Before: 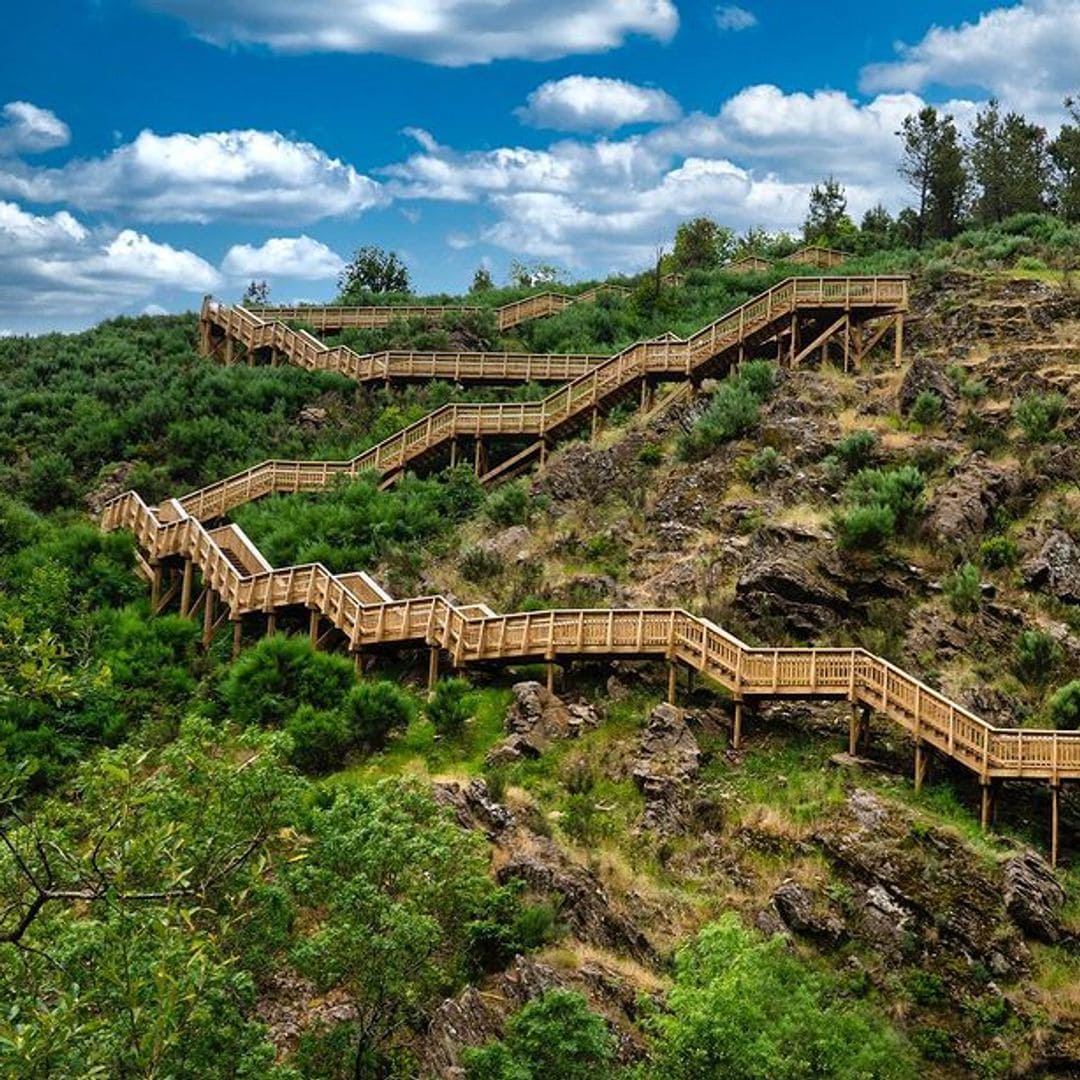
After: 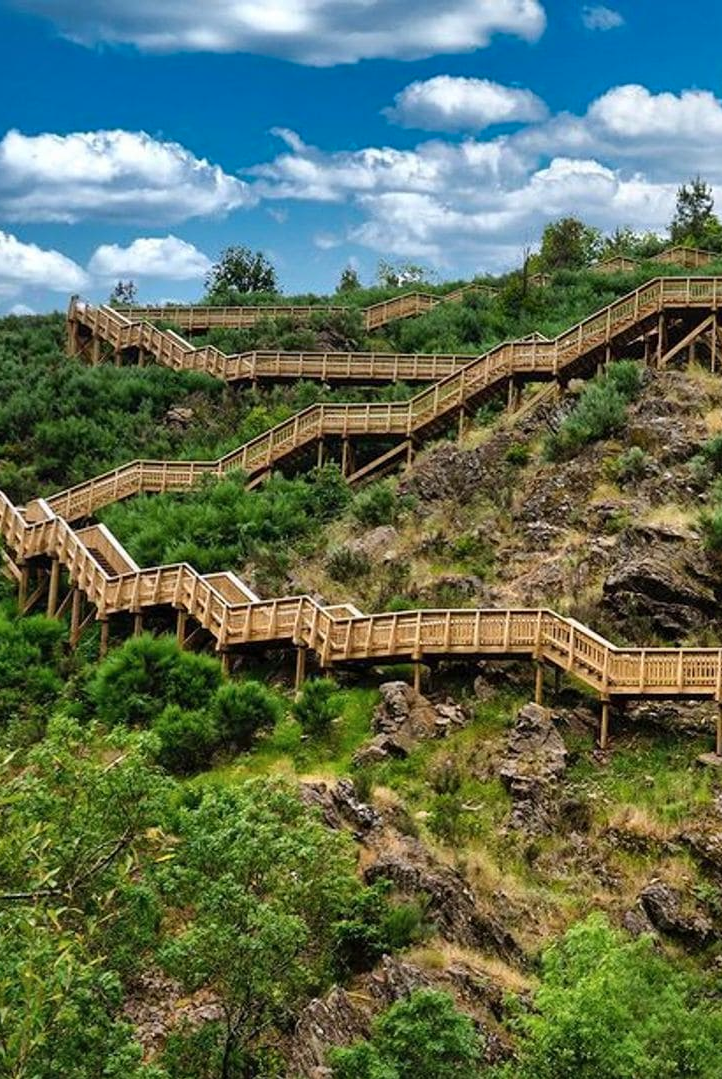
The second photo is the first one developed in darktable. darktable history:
crop and rotate: left 12.38%, right 20.766%
shadows and highlights: soften with gaussian
